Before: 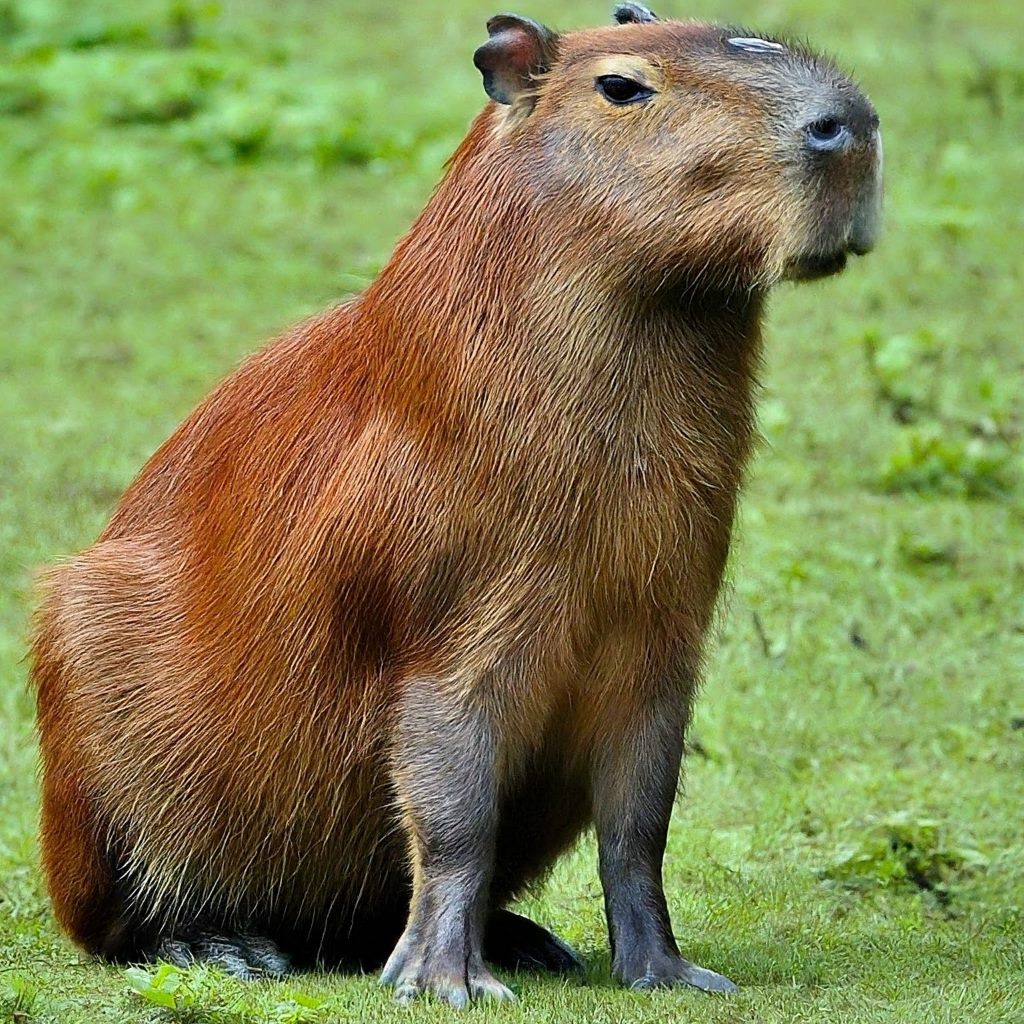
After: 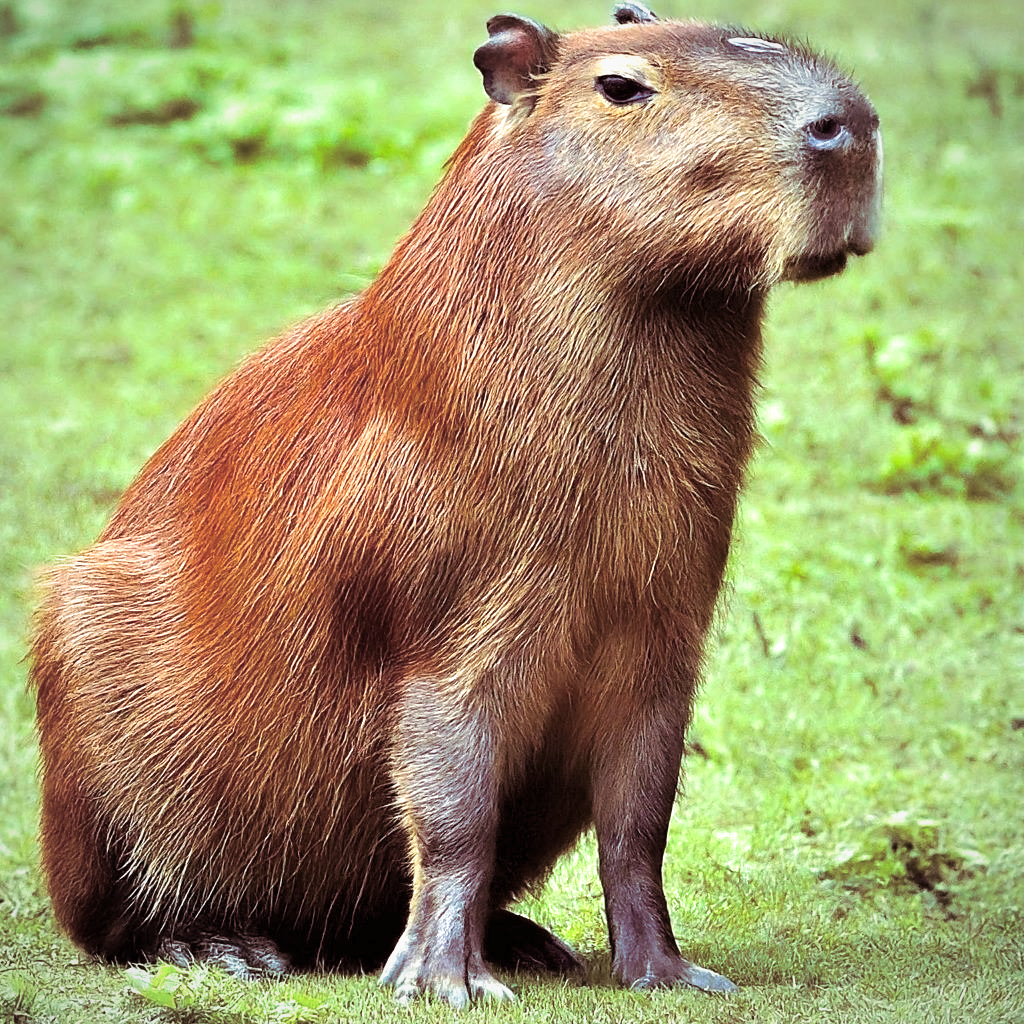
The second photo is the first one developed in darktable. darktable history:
vignetting: fall-off radius 93.87%
split-toning: on, module defaults
exposure: black level correction 0, exposure 0.7 EV, compensate exposure bias true, compensate highlight preservation false
